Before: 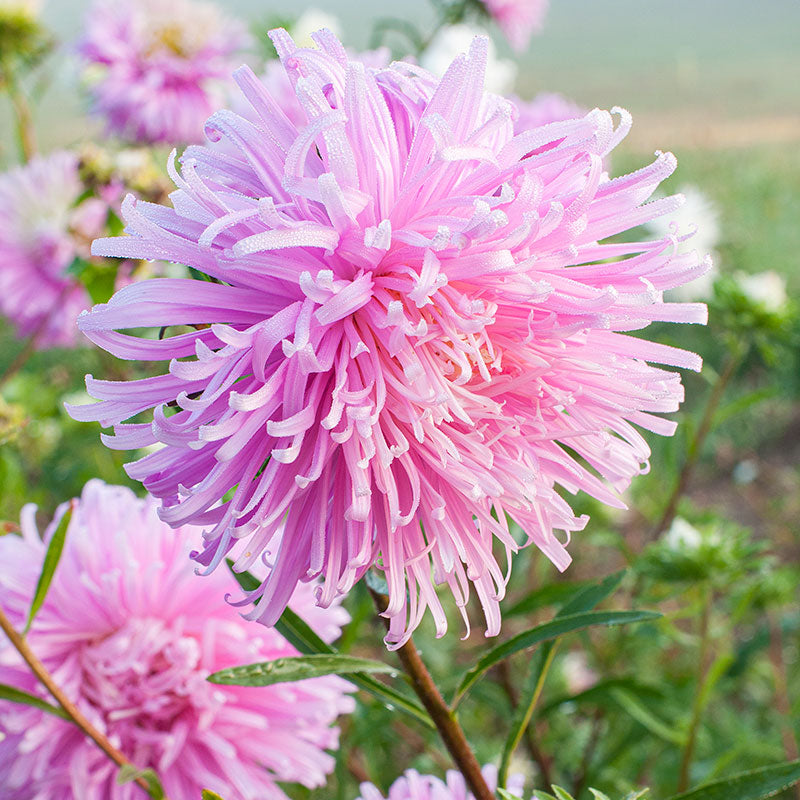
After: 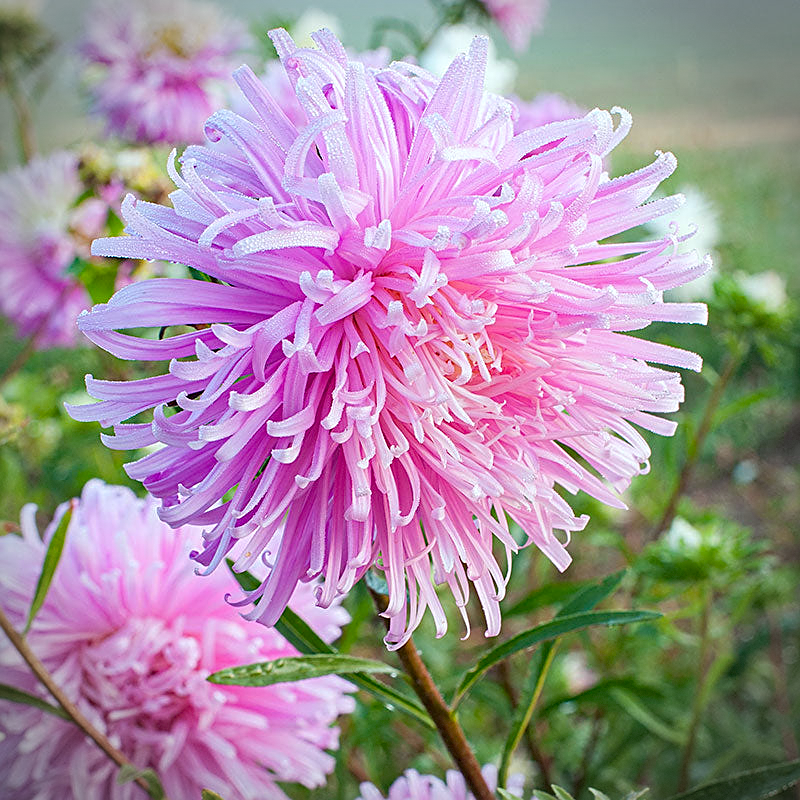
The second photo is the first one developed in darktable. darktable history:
haze removal: compatibility mode true, adaptive false
vignetting: dithering 8-bit output, unbound false
sharpen: on, module defaults
color calibration: output R [1.003, 0.027, -0.041, 0], output G [-0.018, 1.043, -0.038, 0], output B [0.071, -0.086, 1.017, 0], illuminant as shot in camera, x 0.359, y 0.362, temperature 4570.54 K
